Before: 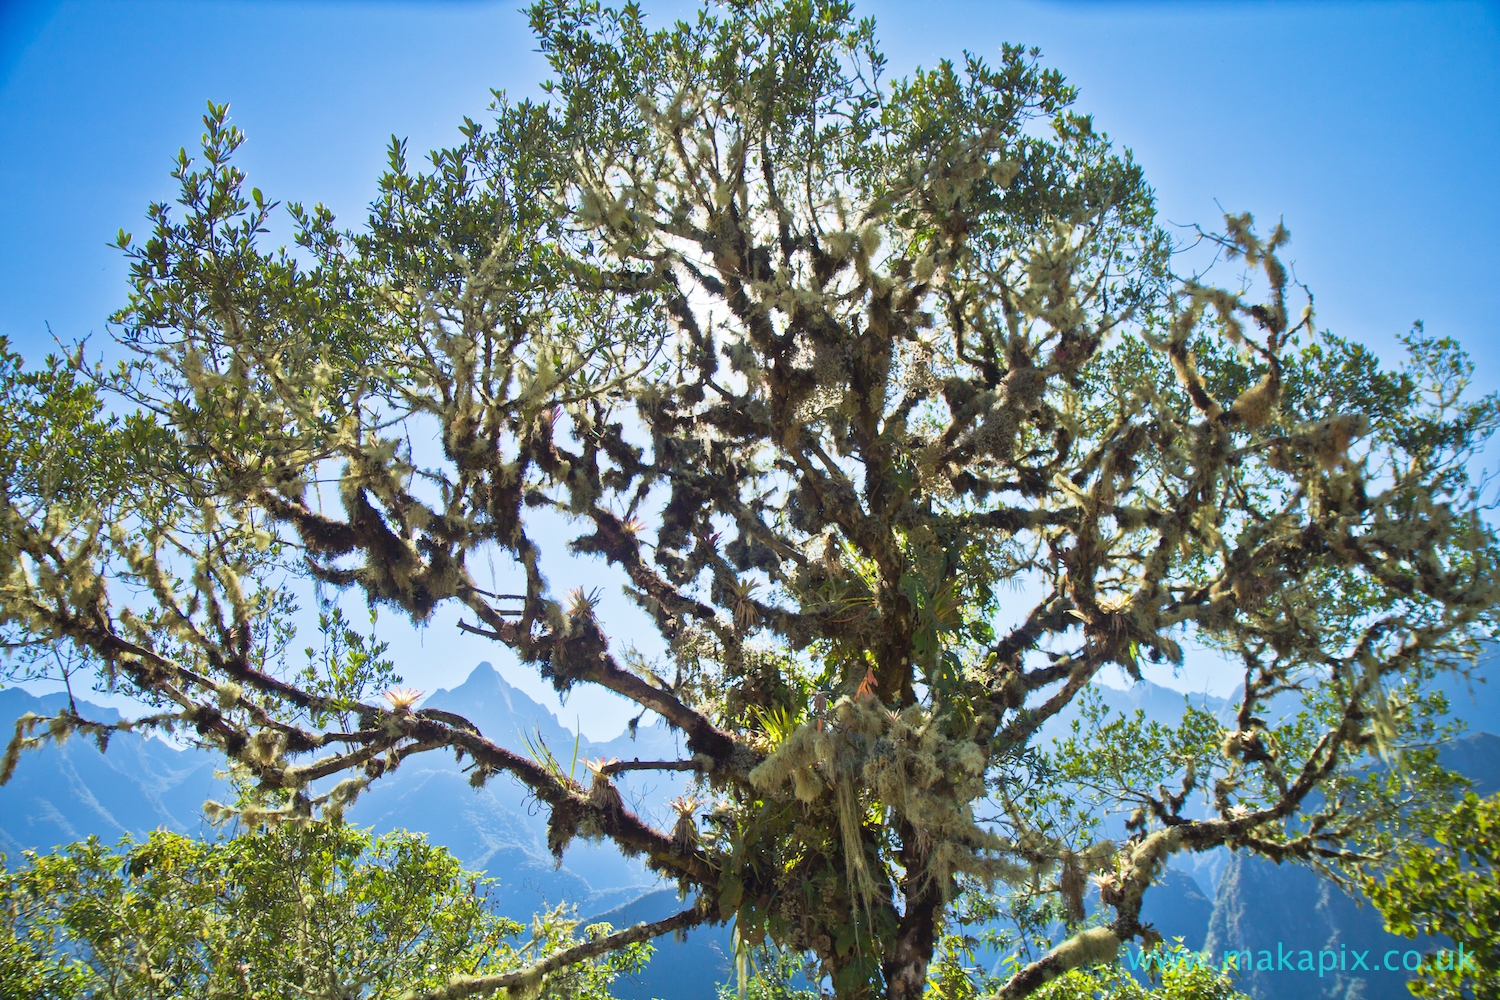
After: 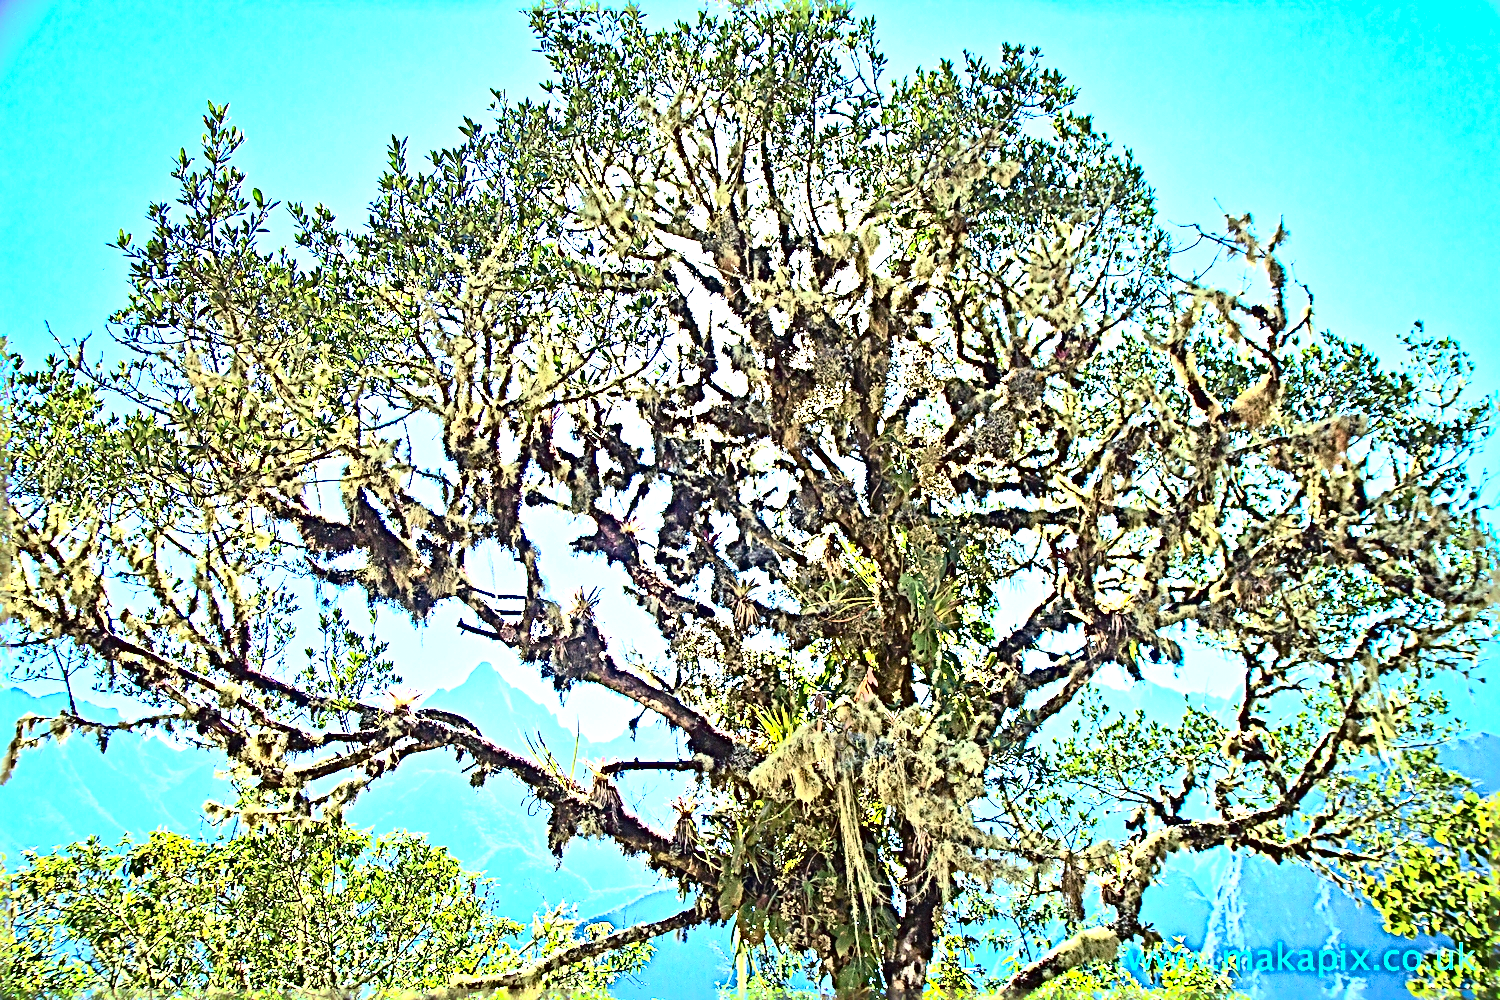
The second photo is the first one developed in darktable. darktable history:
tone curve: curves: ch0 [(0, 0.01) (0.037, 0.032) (0.131, 0.108) (0.275, 0.286) (0.483, 0.517) (0.61, 0.661) (0.697, 0.768) (0.797, 0.876) (0.888, 0.952) (0.997, 0.995)]; ch1 [(0, 0) (0.312, 0.262) (0.425, 0.402) (0.5, 0.5) (0.527, 0.532) (0.556, 0.585) (0.683, 0.706) (0.746, 0.77) (1, 1)]; ch2 [(0, 0) (0.223, 0.185) (0.333, 0.284) (0.432, 0.4) (0.502, 0.502) (0.525, 0.527) (0.545, 0.564) (0.587, 0.613) (0.636, 0.654) (0.711, 0.729) (0.845, 0.855) (0.998, 0.977)], color space Lab, independent channels, preserve colors none
contrast brightness saturation: contrast 0.24, brightness 0.087
sharpen: radius 4.003, amount 1.99
exposure: black level correction 0, exposure 1.471 EV, compensate highlight preservation false
